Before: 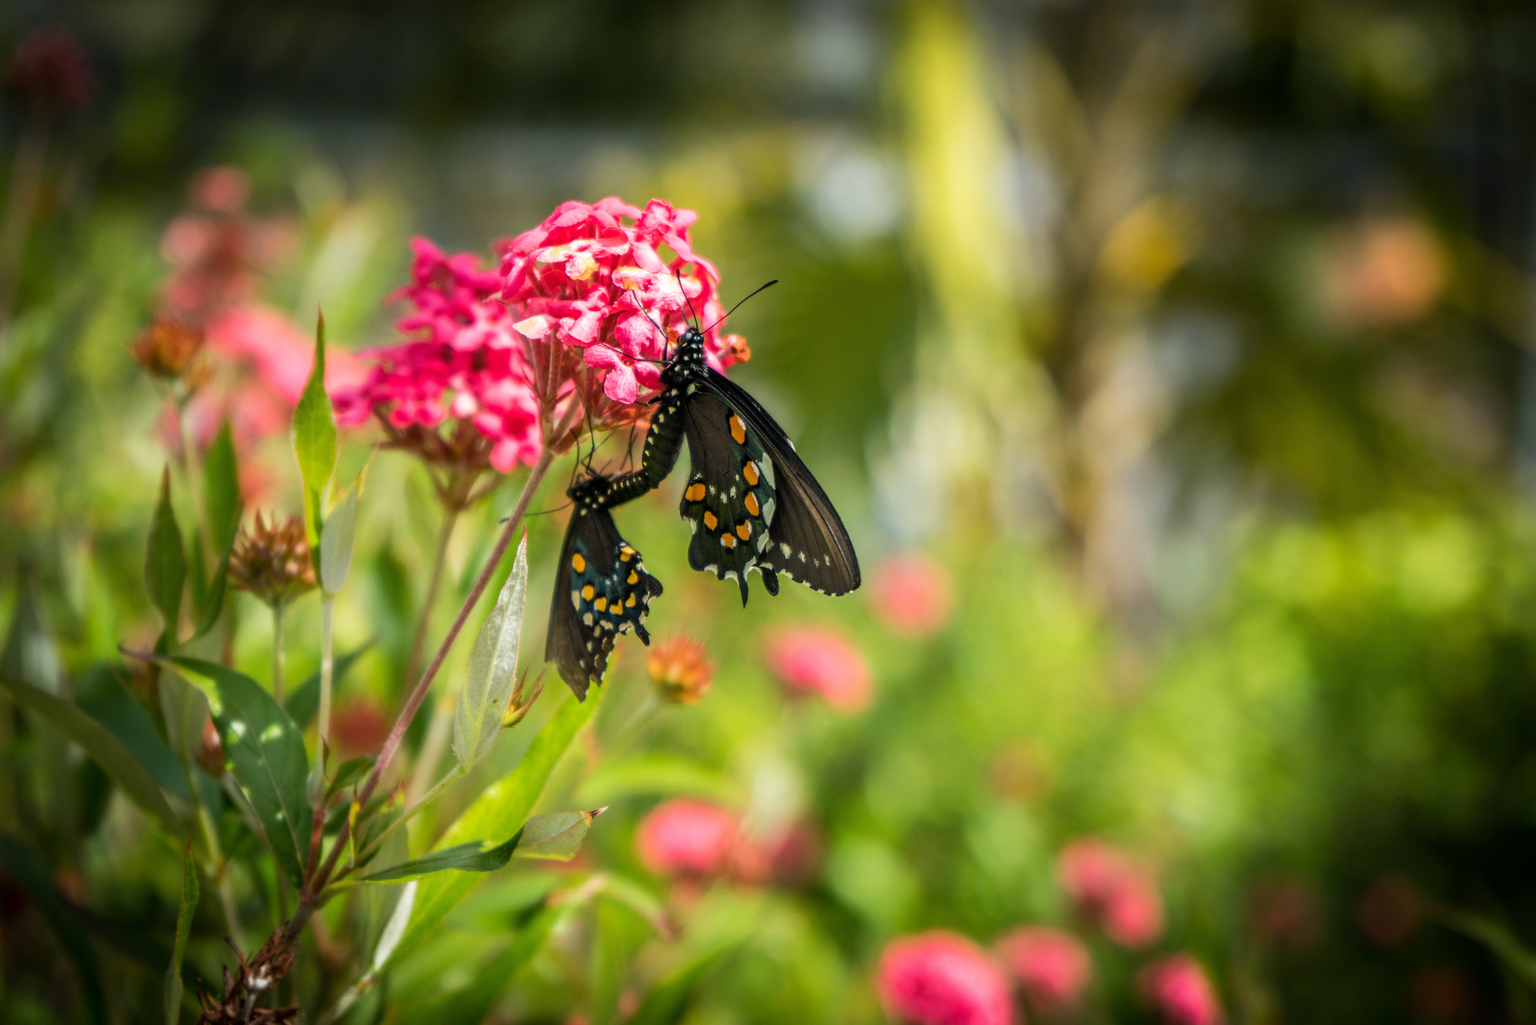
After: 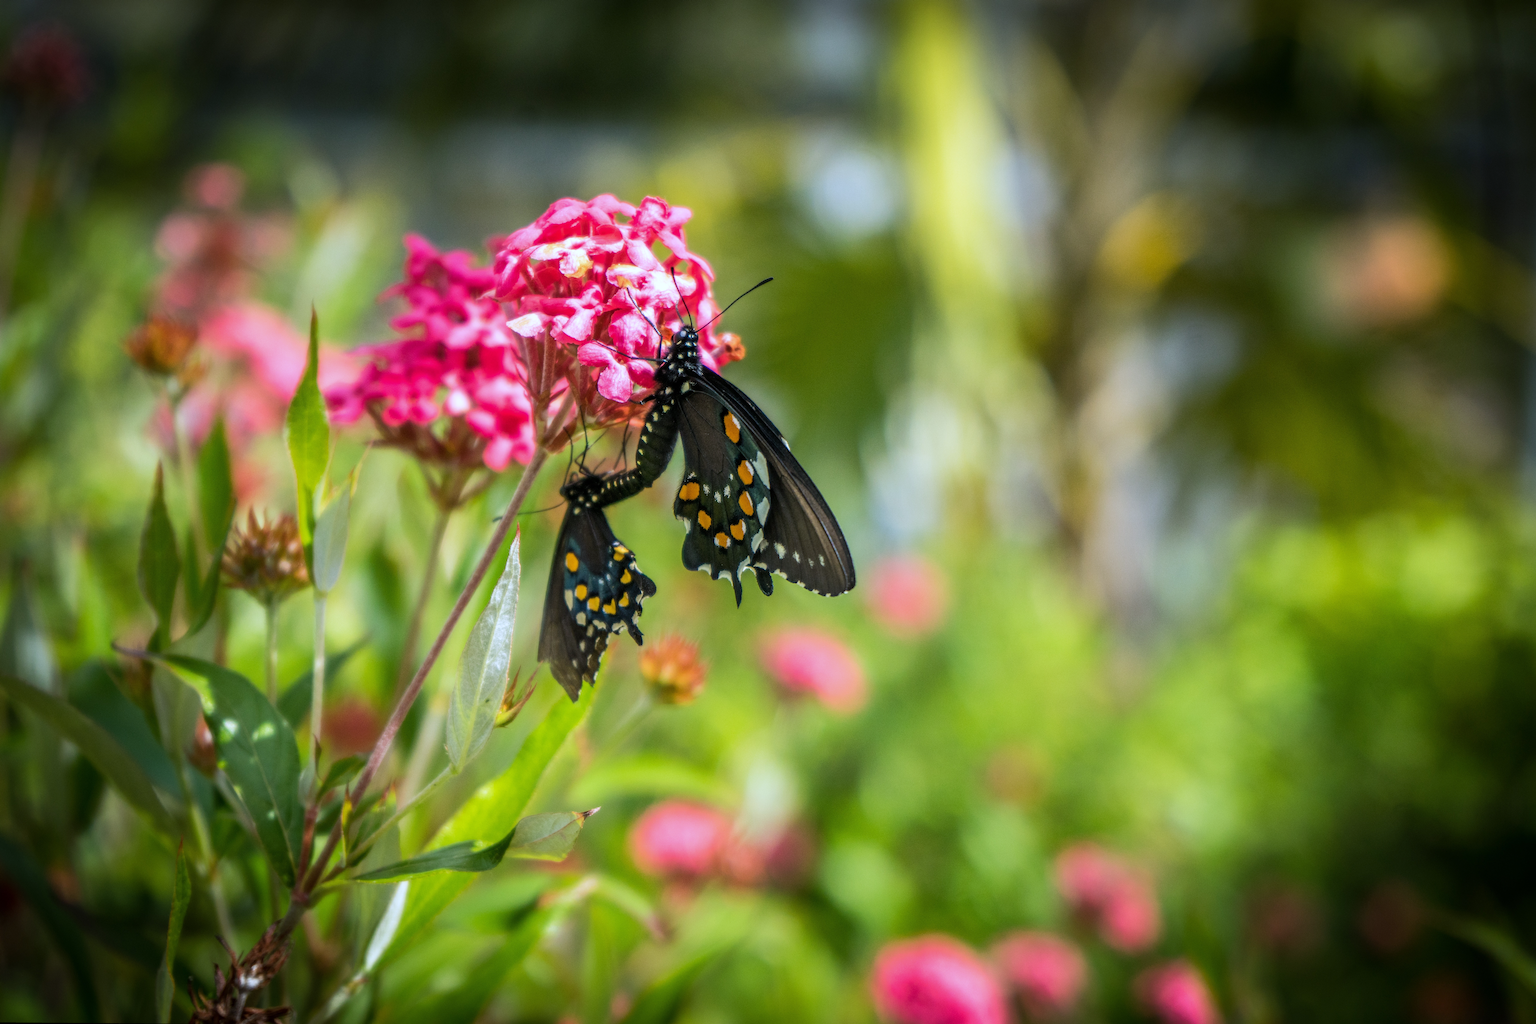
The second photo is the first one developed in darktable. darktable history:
rotate and perspective: rotation 0.192°, lens shift (horizontal) -0.015, crop left 0.005, crop right 0.996, crop top 0.006, crop bottom 0.99
white balance: red 0.948, green 1.02, blue 1.176
